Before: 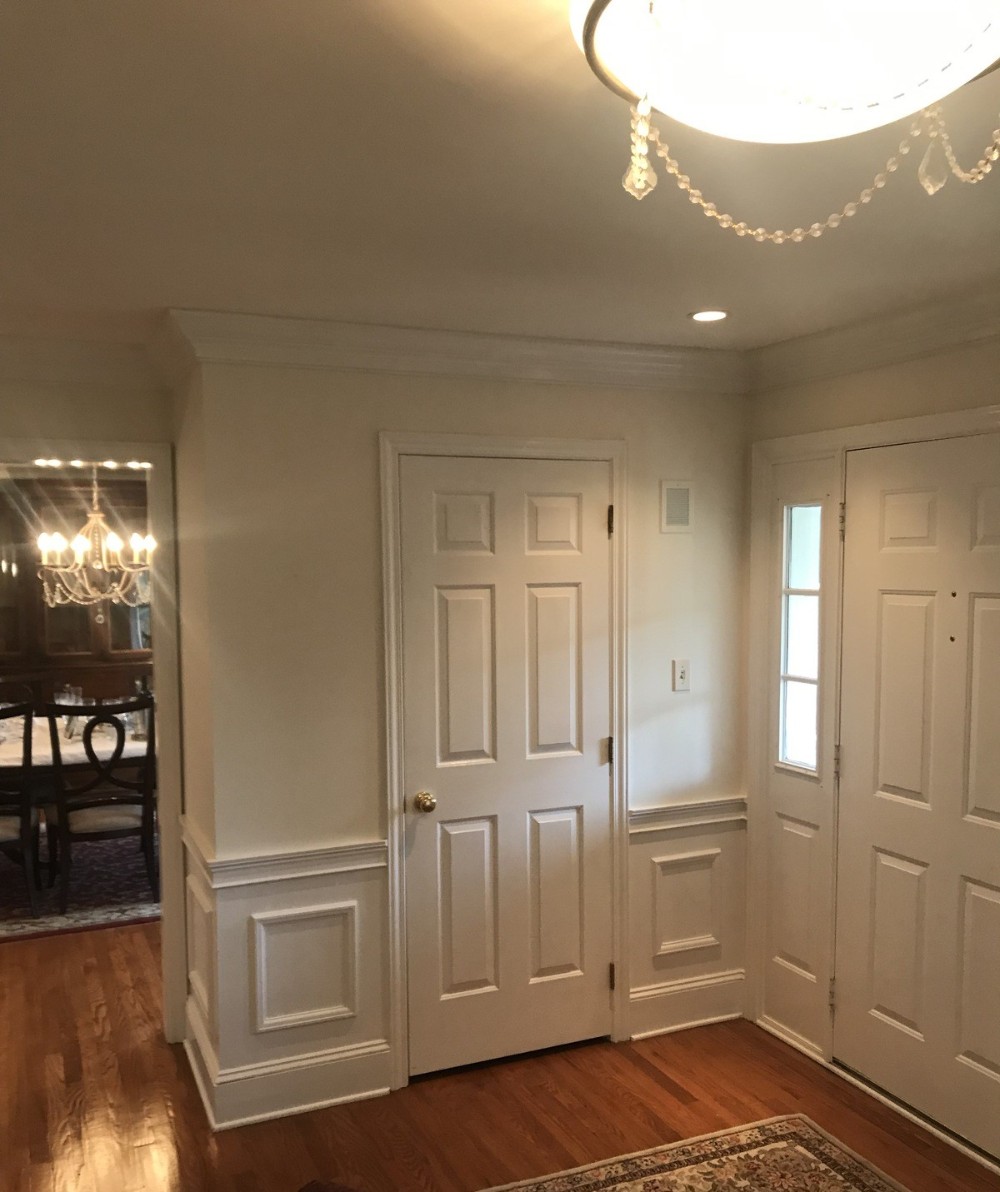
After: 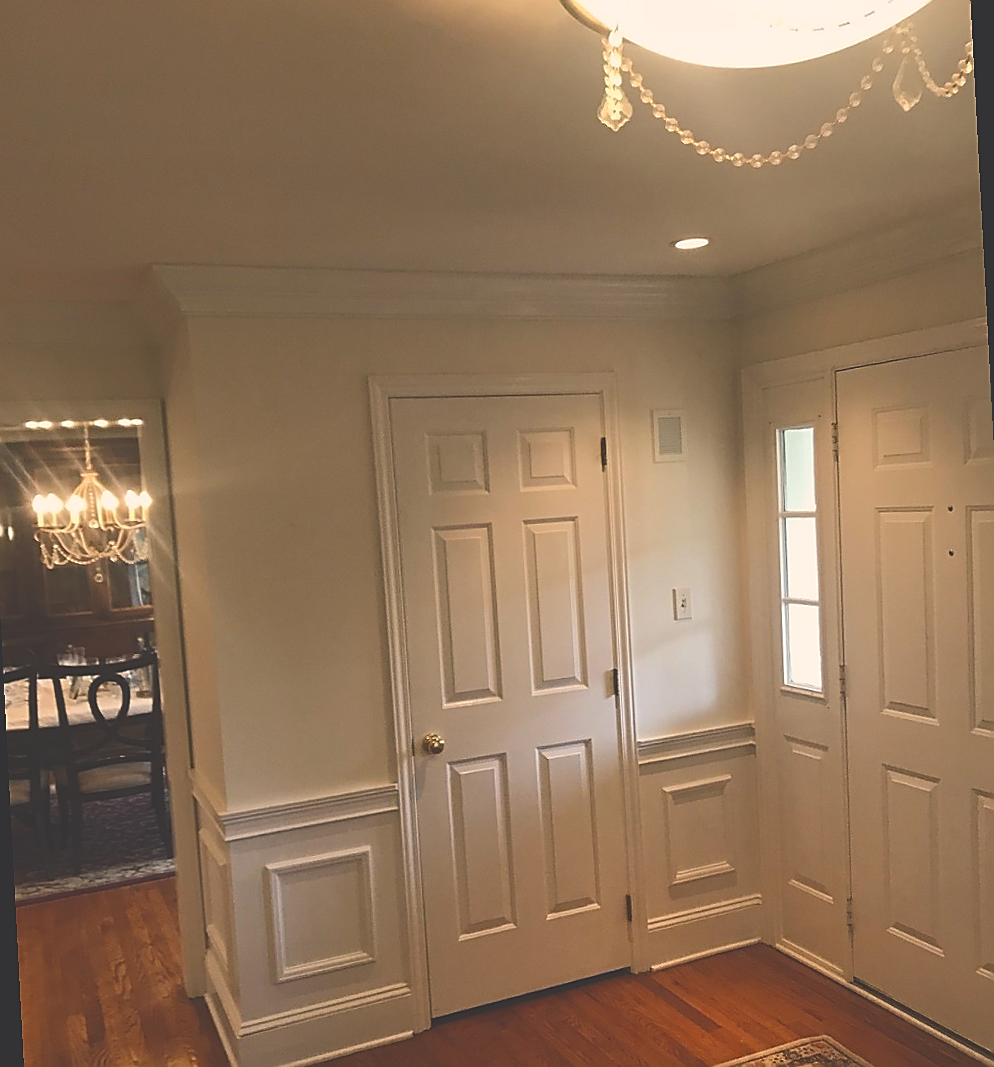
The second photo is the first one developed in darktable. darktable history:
rotate and perspective: rotation -3°, crop left 0.031, crop right 0.968, crop top 0.07, crop bottom 0.93
color balance rgb: shadows lift › chroma 2%, shadows lift › hue 247.2°, power › chroma 0.3%, power › hue 25.2°, highlights gain › chroma 3%, highlights gain › hue 60°, global offset › luminance 2%, perceptual saturation grading › global saturation 20%, perceptual saturation grading › highlights -20%, perceptual saturation grading › shadows 30%
sharpen: radius 1.4, amount 1.25, threshold 0.7
exposure: black level correction -0.015, exposure -0.125 EV, compensate highlight preservation false
